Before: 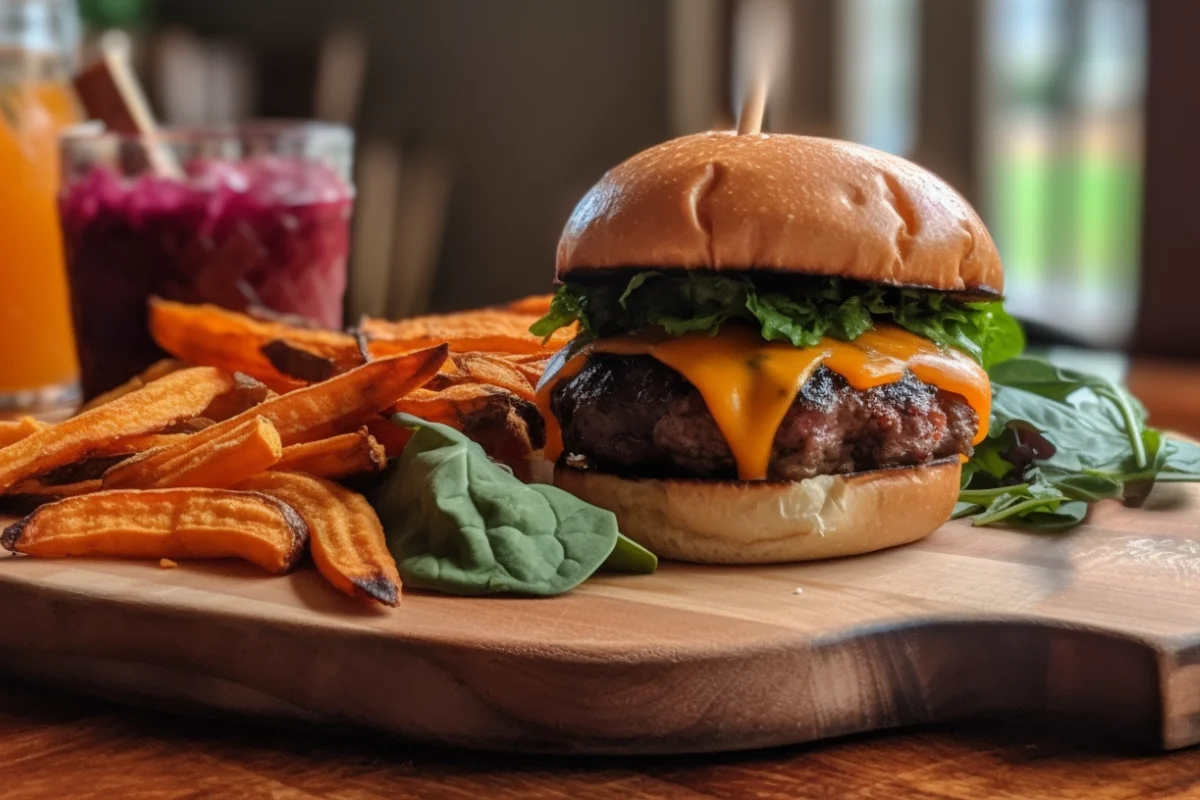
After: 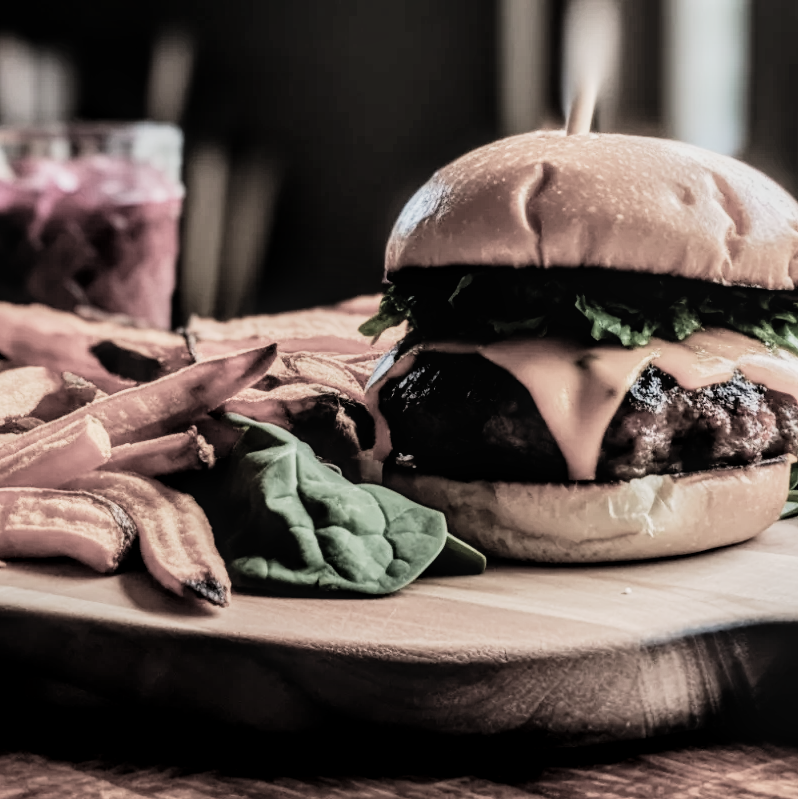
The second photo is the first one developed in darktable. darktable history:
local contrast: on, module defaults
crop and rotate: left 14.308%, right 19.152%
color balance rgb: shadows lift › chroma 2.008%, shadows lift › hue 222.4°, perceptual saturation grading › global saturation 19.487%, global vibrance 20%
filmic rgb: black relative exposure -5.01 EV, white relative exposure 3.98 EV, hardness 2.9, contrast 1.405, highlights saturation mix -30.91%, color science v4 (2020)
tone curve: curves: ch0 [(0, 0) (0.091, 0.075) (0.389, 0.441) (0.696, 0.808) (0.844, 0.908) (0.909, 0.942) (1, 0.973)]; ch1 [(0, 0) (0.437, 0.404) (0.48, 0.486) (0.5, 0.5) (0.529, 0.556) (0.58, 0.606) (0.616, 0.654) (1, 1)]; ch2 [(0, 0) (0.442, 0.415) (0.5, 0.5) (0.535, 0.567) (0.585, 0.632) (1, 1)], preserve colors none
